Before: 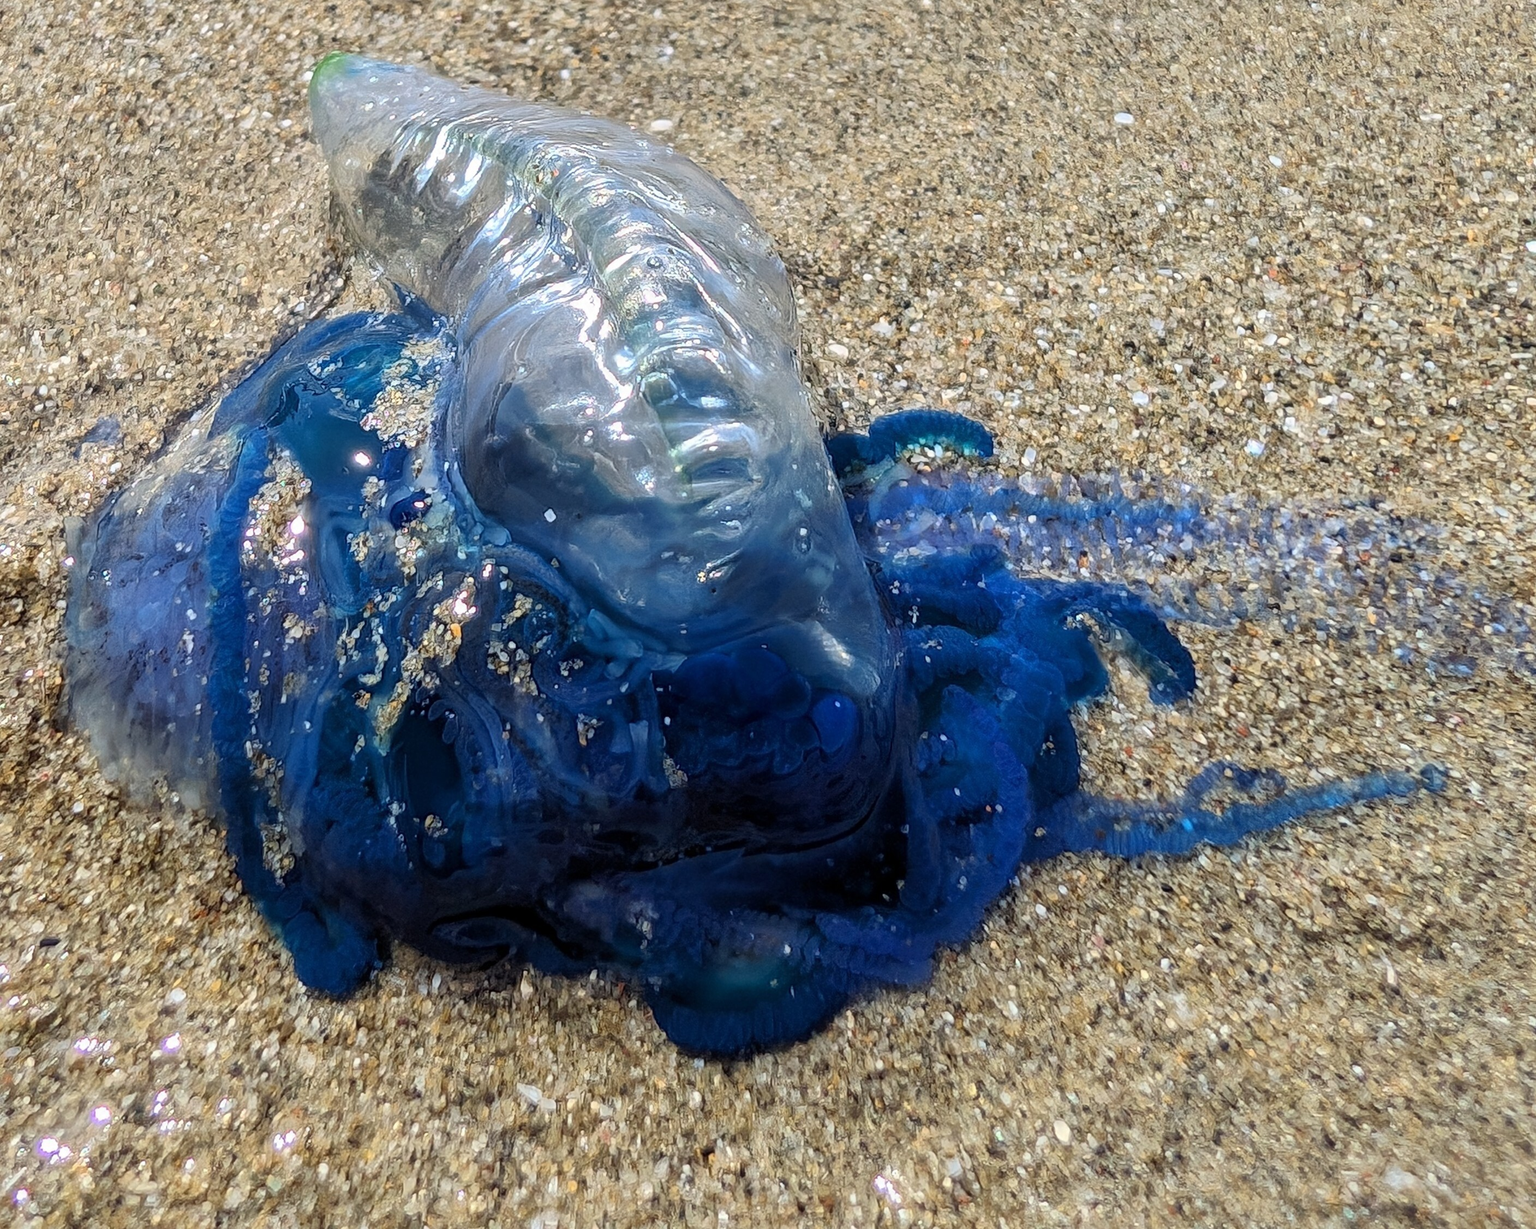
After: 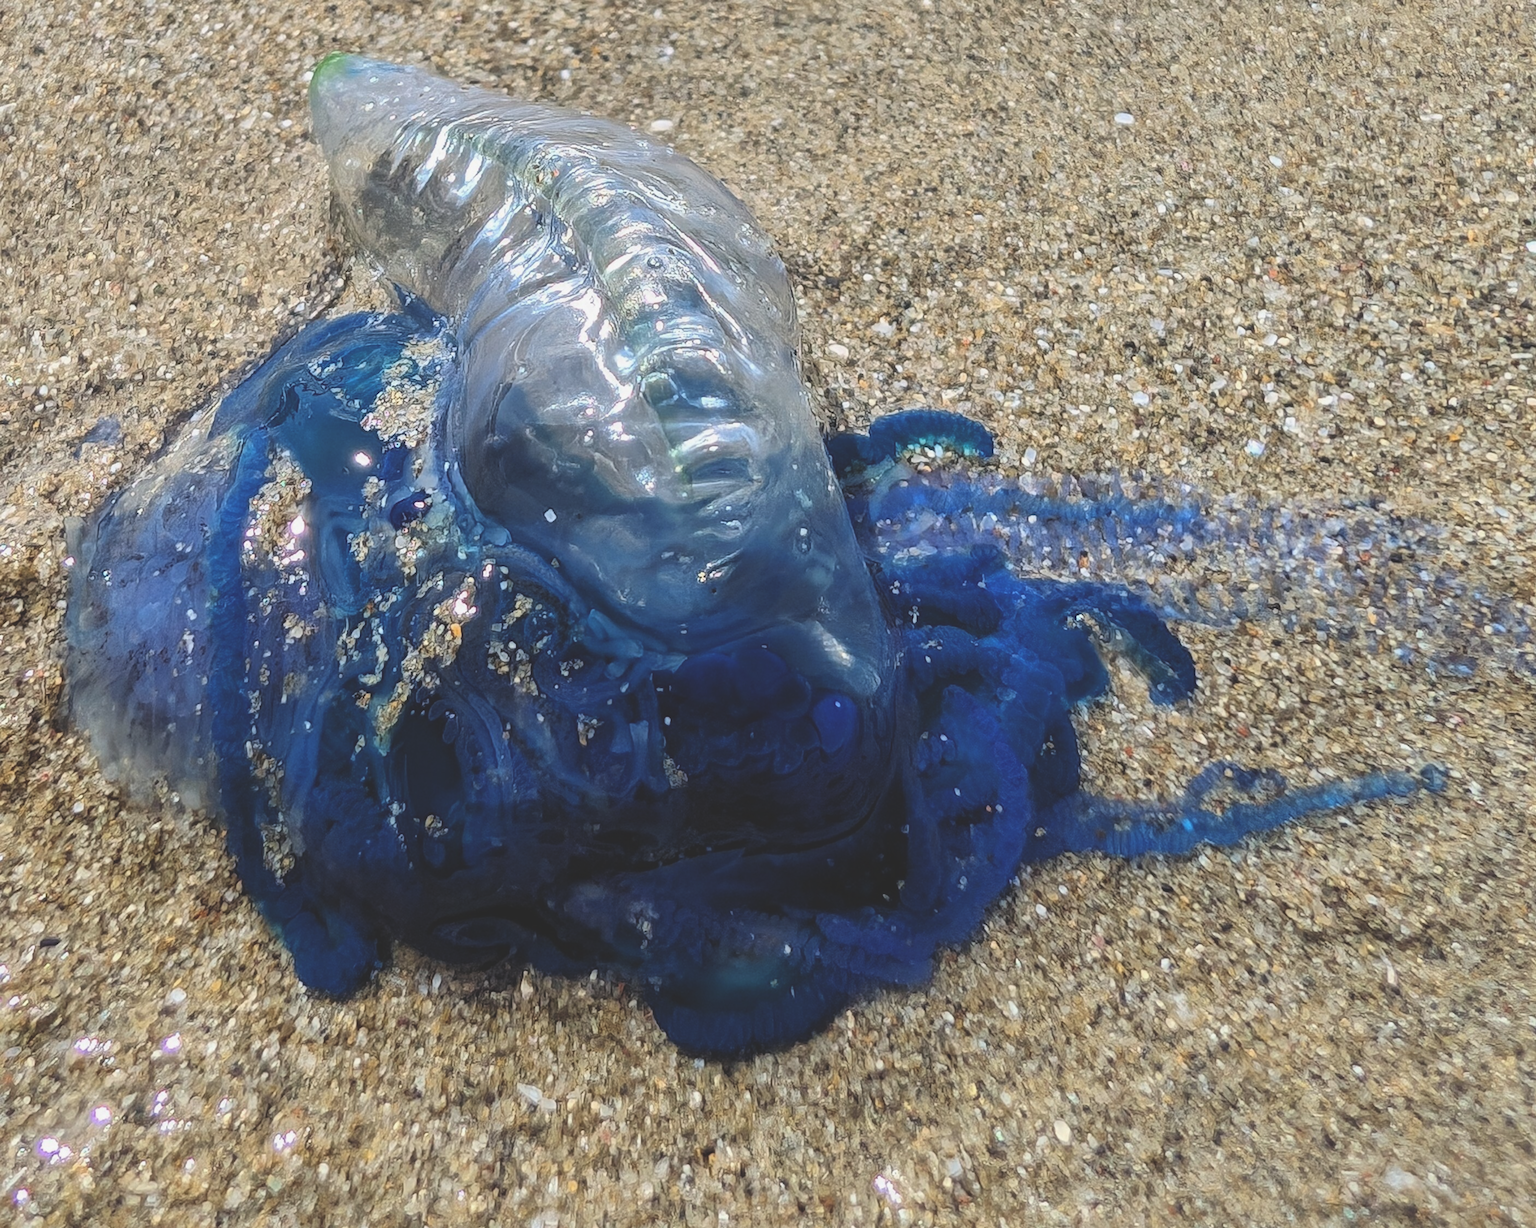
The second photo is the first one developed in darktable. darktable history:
exposure: black level correction -0.024, exposure -0.119 EV, compensate exposure bias true, compensate highlight preservation false
